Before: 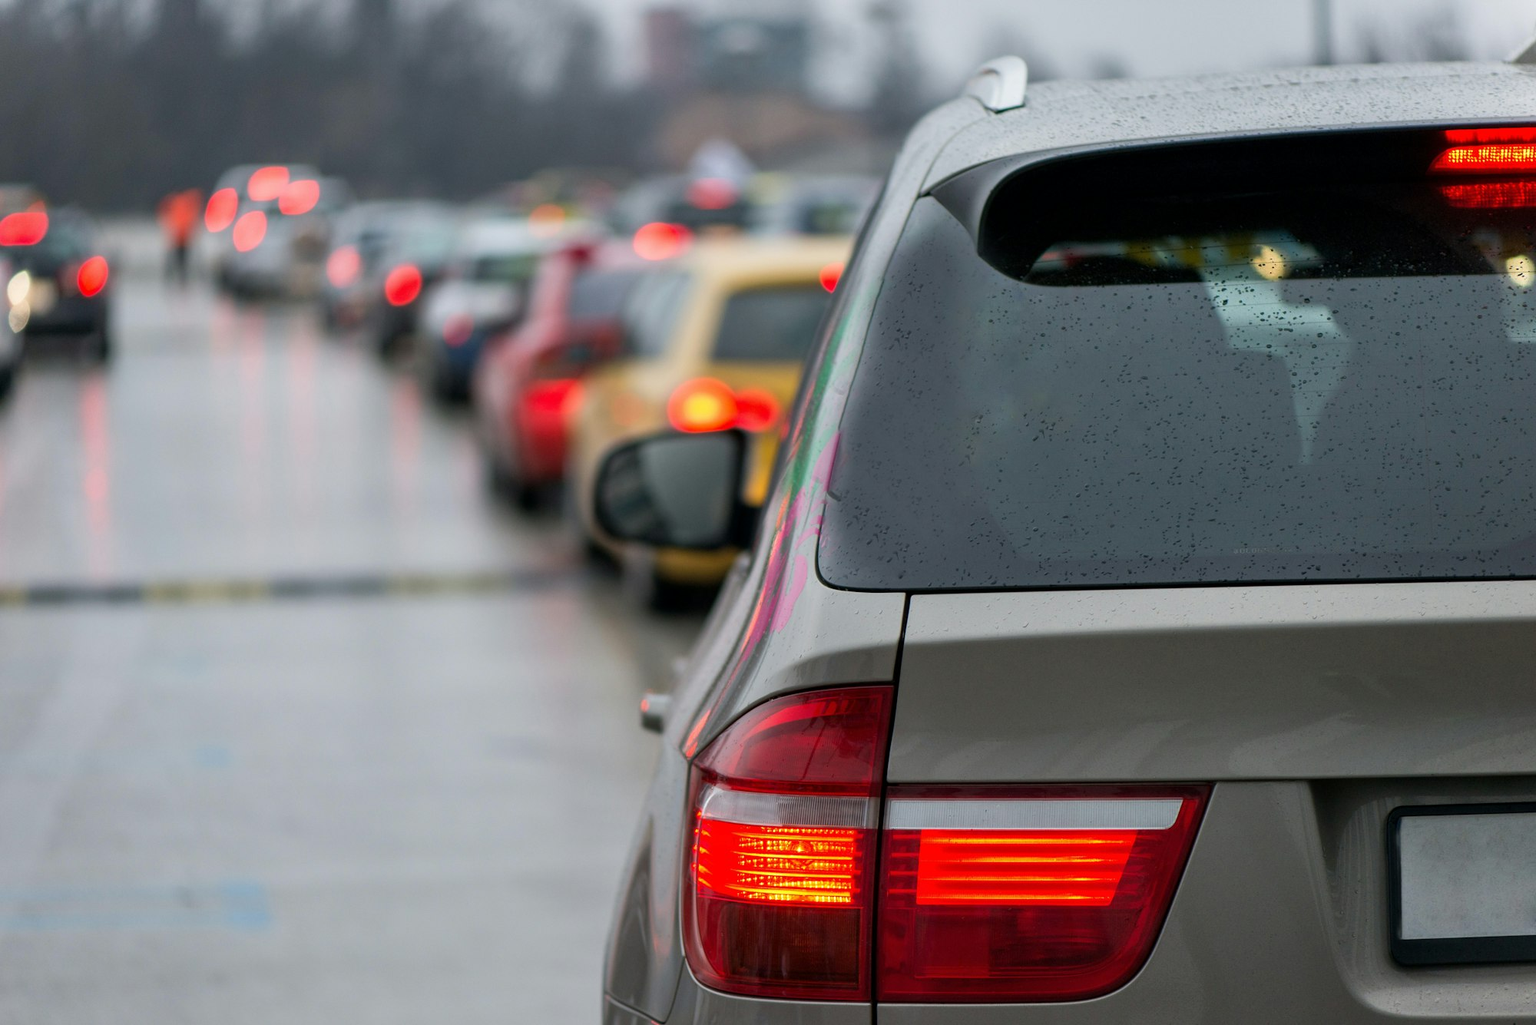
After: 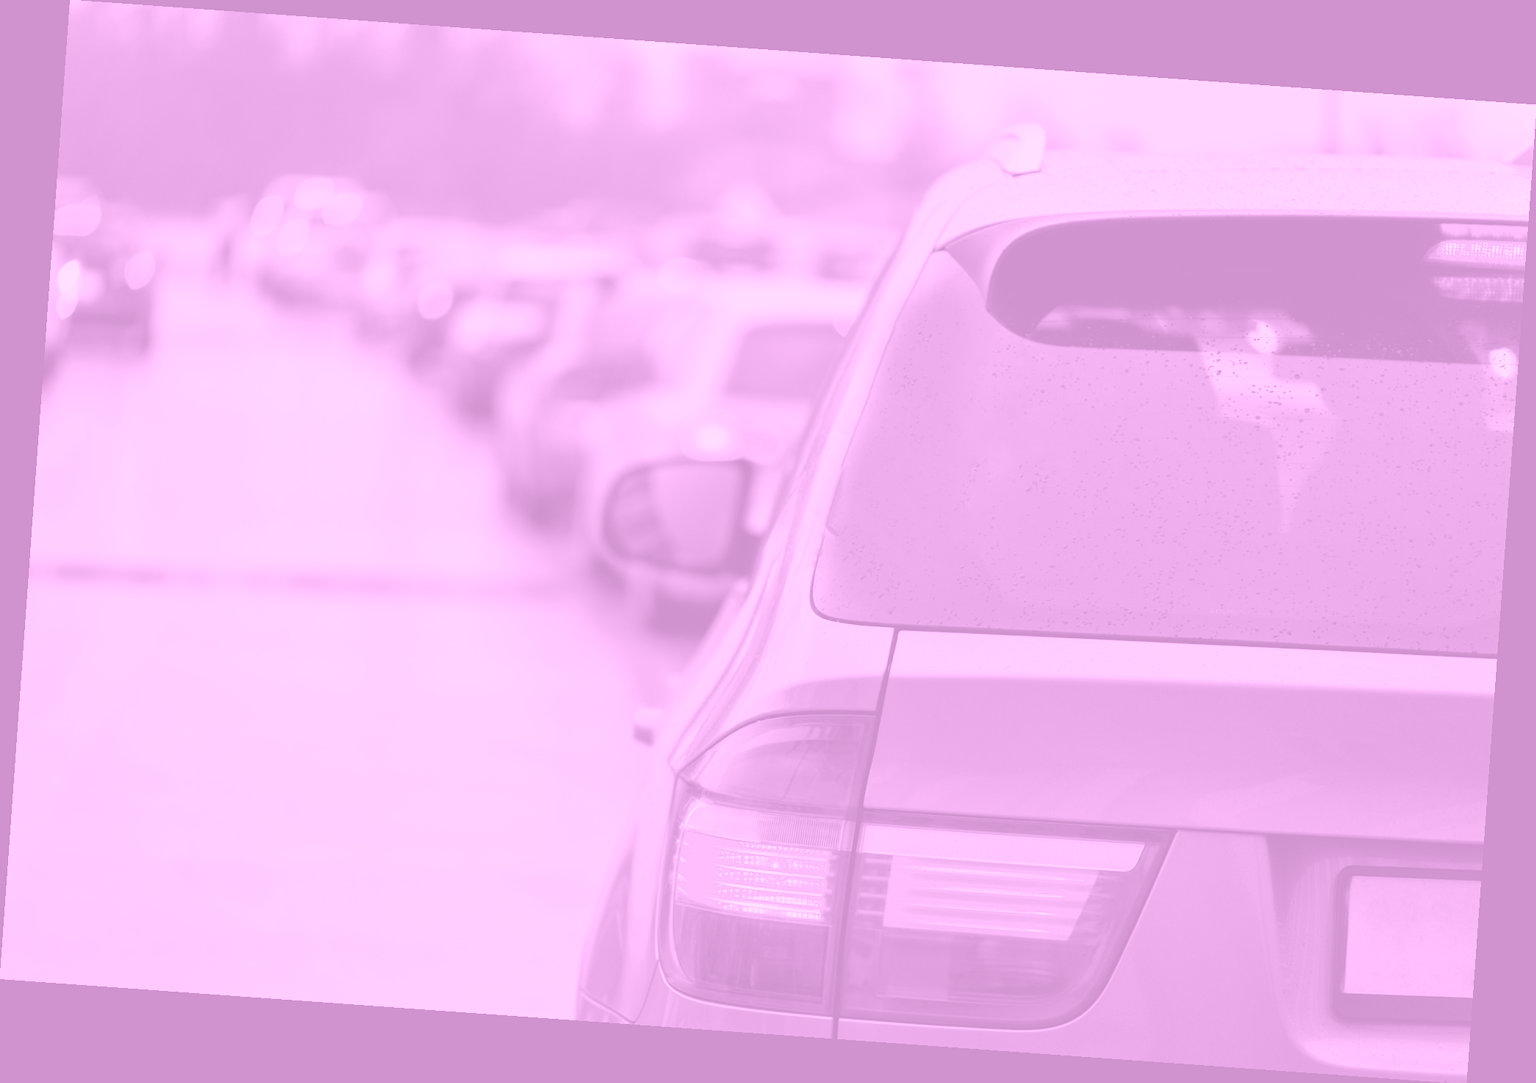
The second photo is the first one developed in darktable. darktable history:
rotate and perspective: rotation 4.1°, automatic cropping off
colorize: hue 331.2°, saturation 75%, source mix 30.28%, lightness 70.52%, version 1
contrast brightness saturation: contrast 0.04, saturation 0.16
white balance: red 0.976, blue 1.04
